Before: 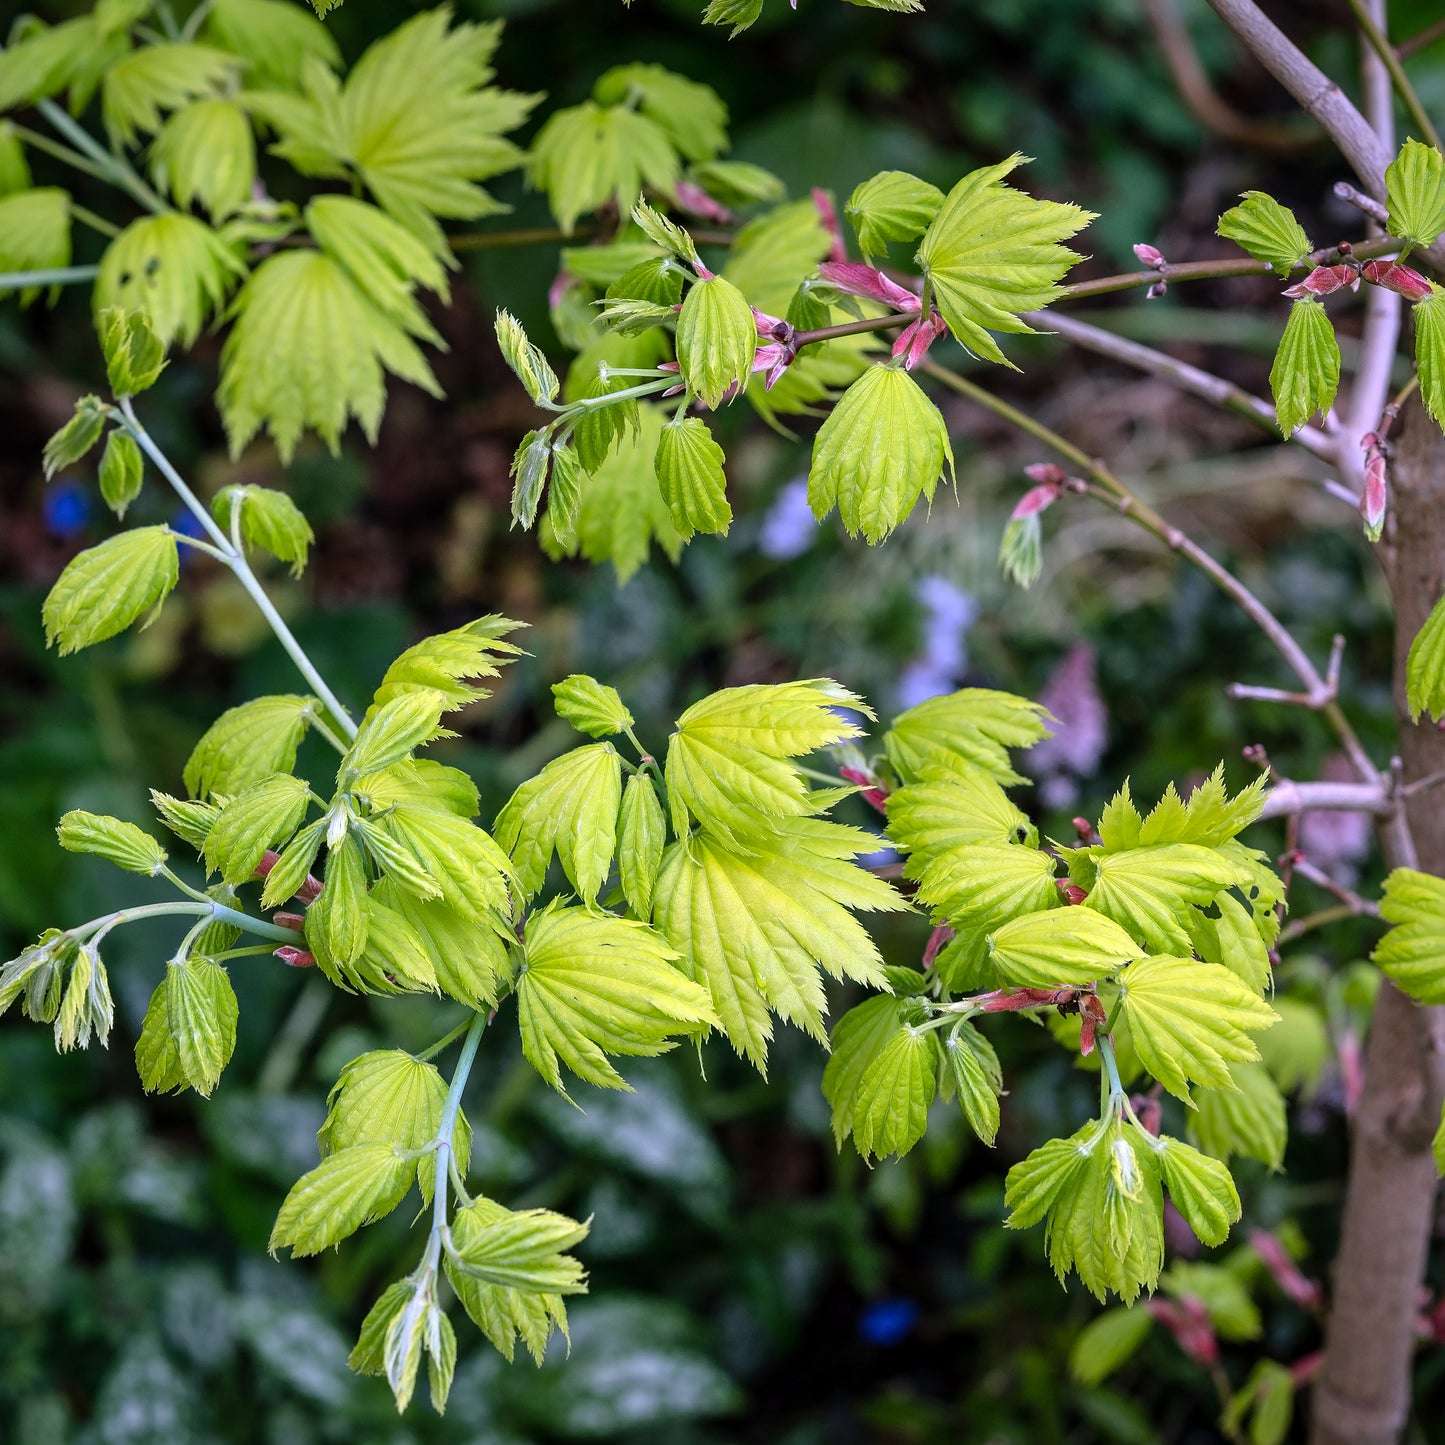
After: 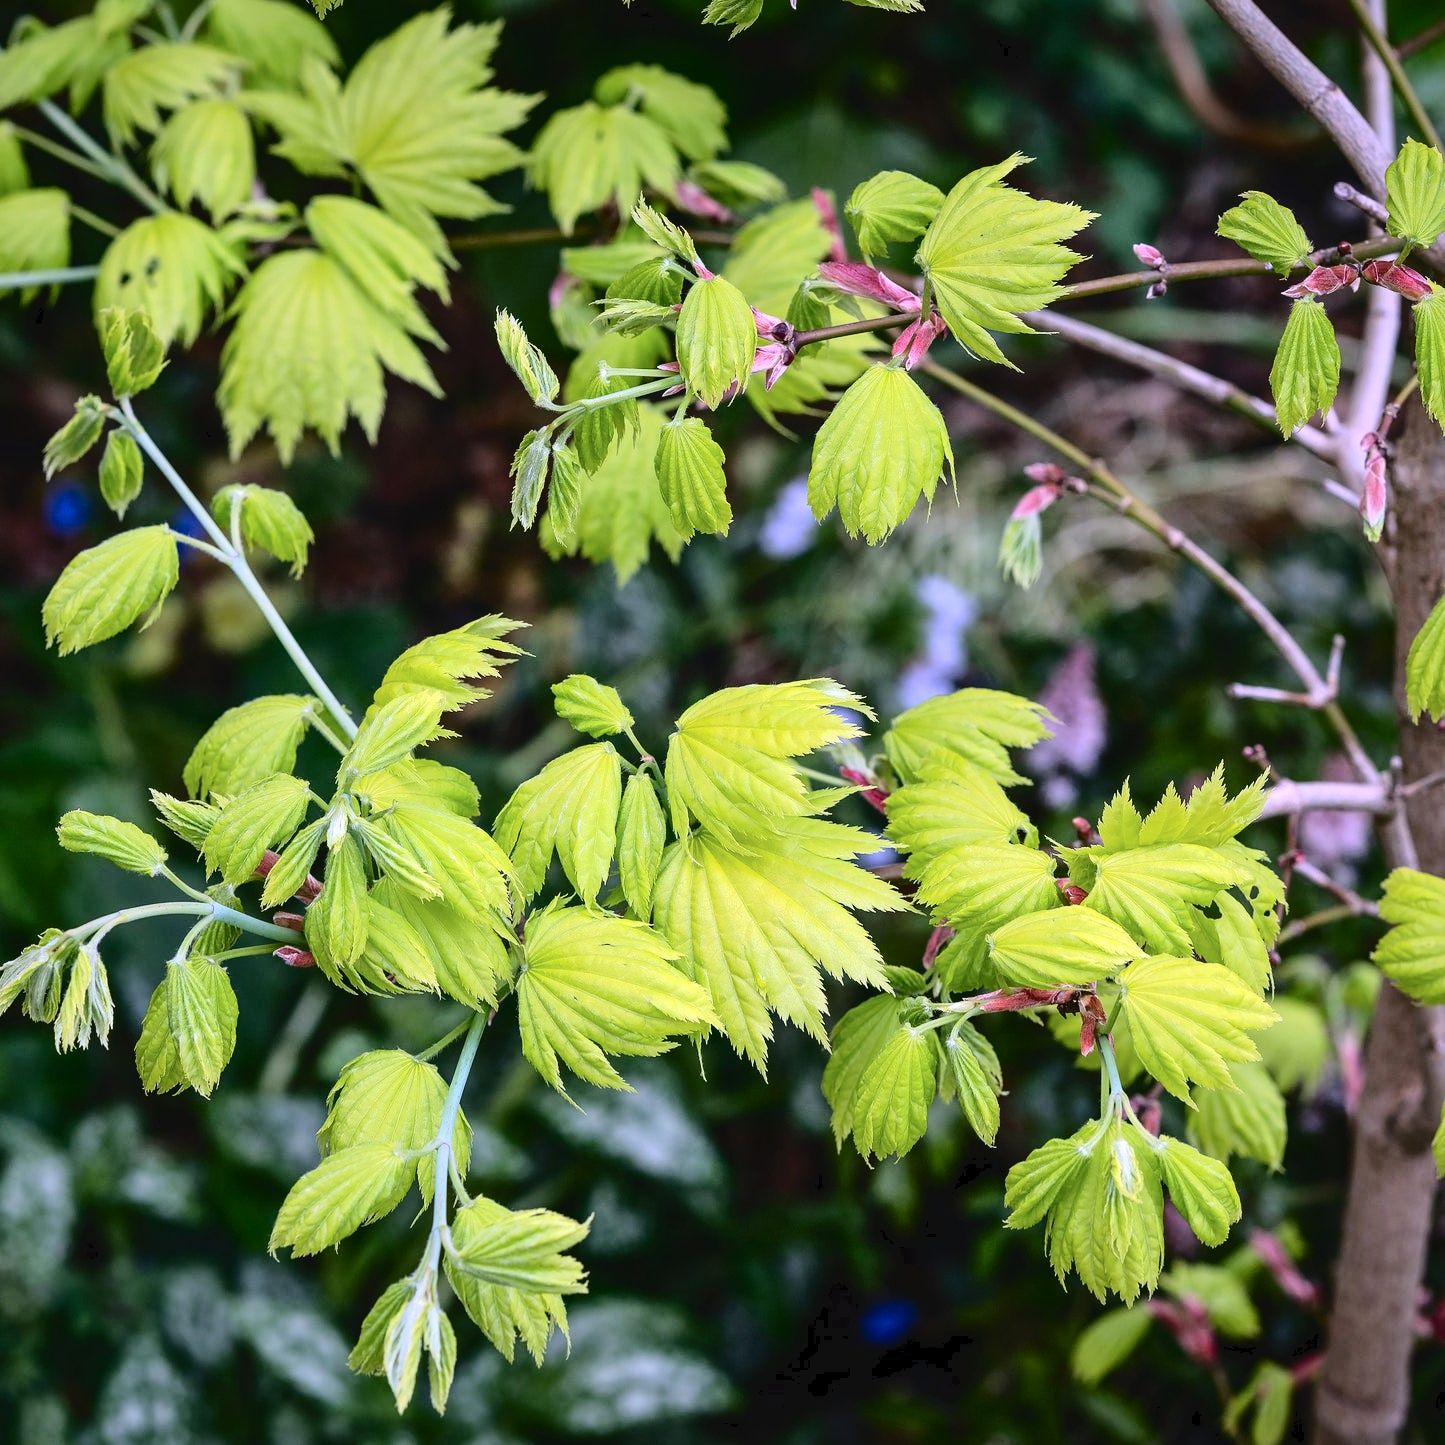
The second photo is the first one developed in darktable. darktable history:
contrast brightness saturation: contrast 0.054
tone curve: curves: ch0 [(0, 0) (0.003, 0.042) (0.011, 0.043) (0.025, 0.047) (0.044, 0.059) (0.069, 0.07) (0.1, 0.085) (0.136, 0.107) (0.177, 0.139) (0.224, 0.185) (0.277, 0.258) (0.335, 0.34) (0.399, 0.434) (0.468, 0.526) (0.543, 0.623) (0.623, 0.709) (0.709, 0.794) (0.801, 0.866) (0.898, 0.919) (1, 1)], color space Lab, independent channels, preserve colors none
